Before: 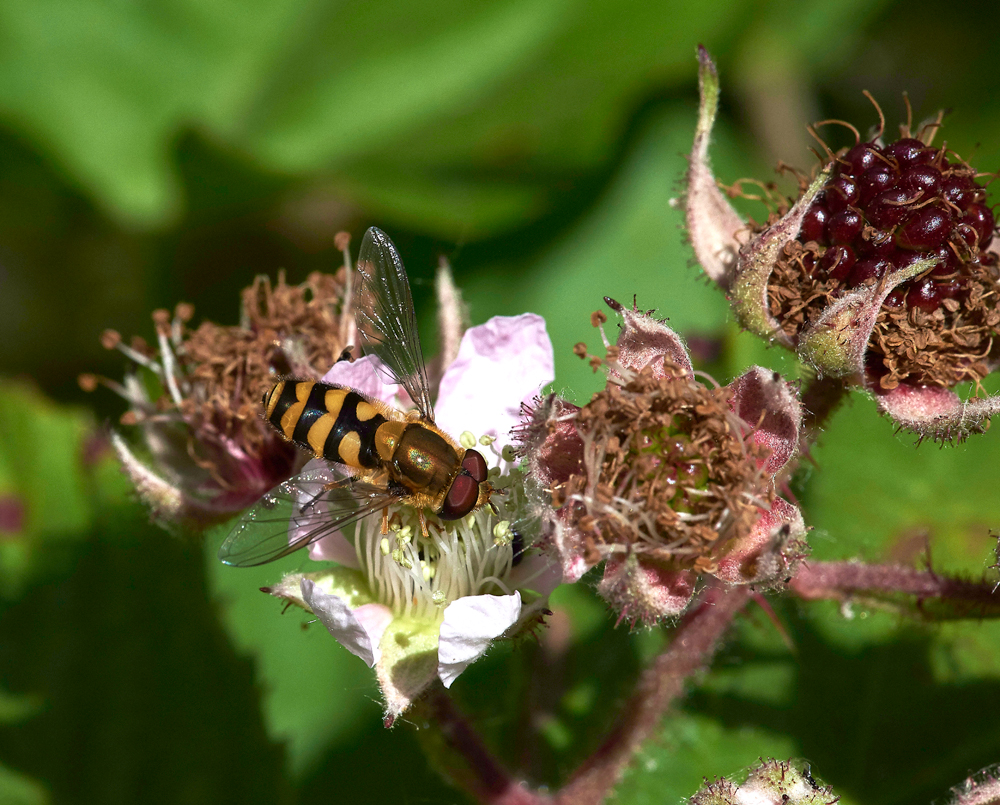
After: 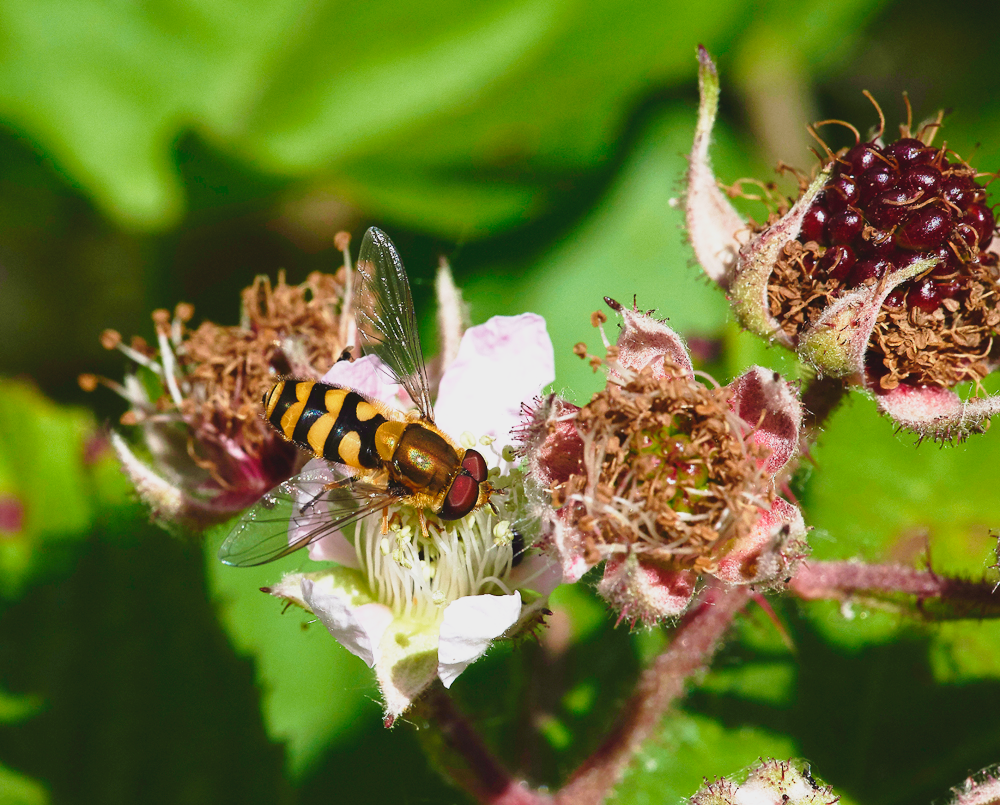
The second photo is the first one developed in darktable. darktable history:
base curve: curves: ch0 [(0, 0) (0.028, 0.03) (0.121, 0.232) (0.46, 0.748) (0.859, 0.968) (1, 1)], preserve colors none
contrast brightness saturation: contrast -0.125
